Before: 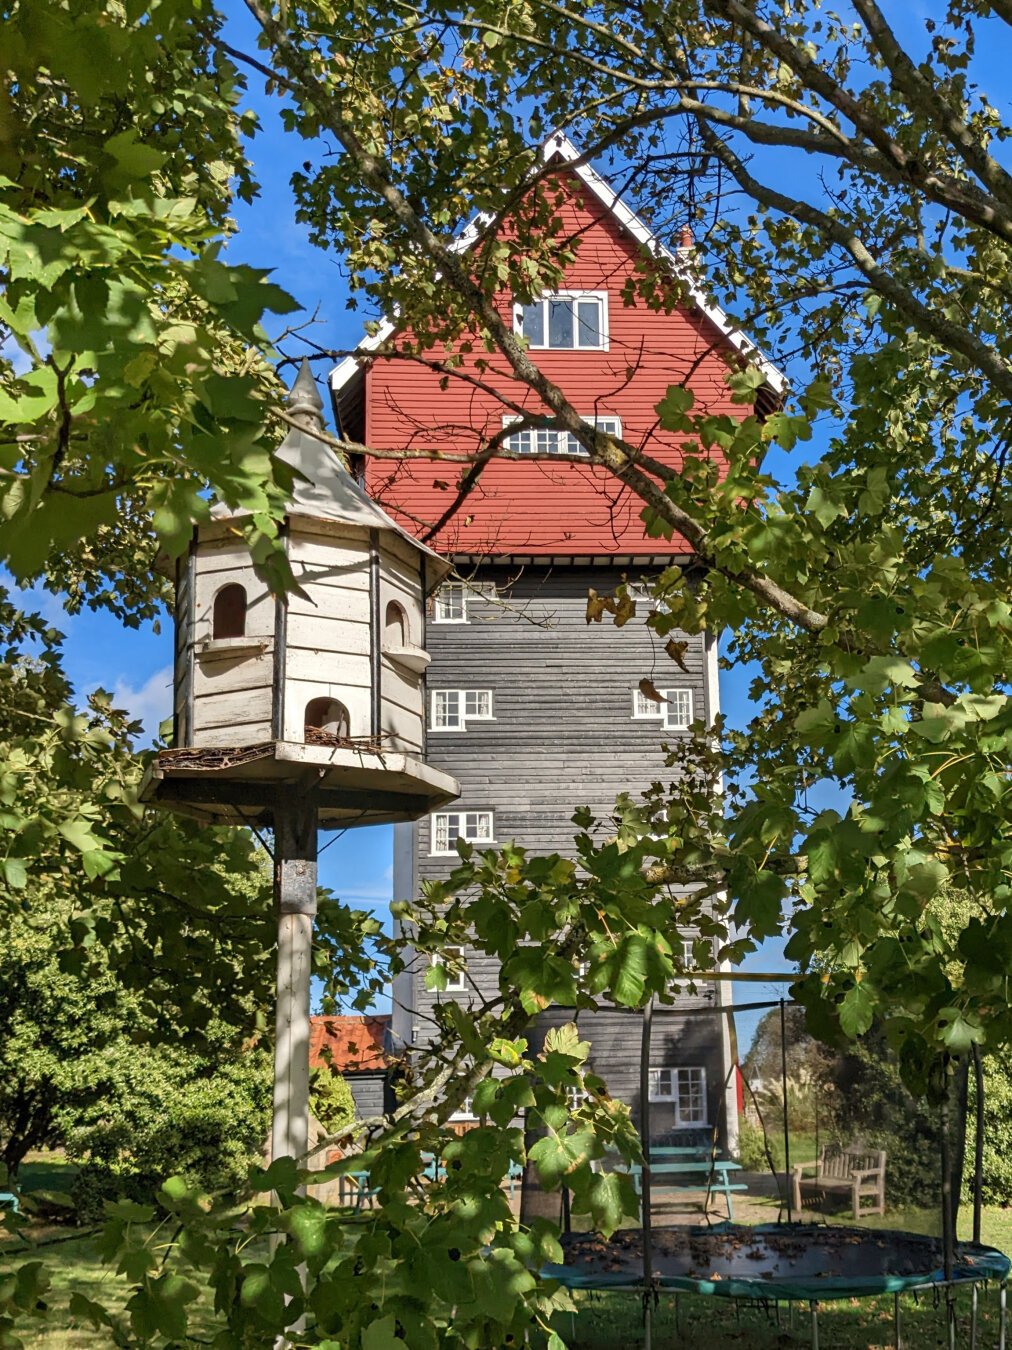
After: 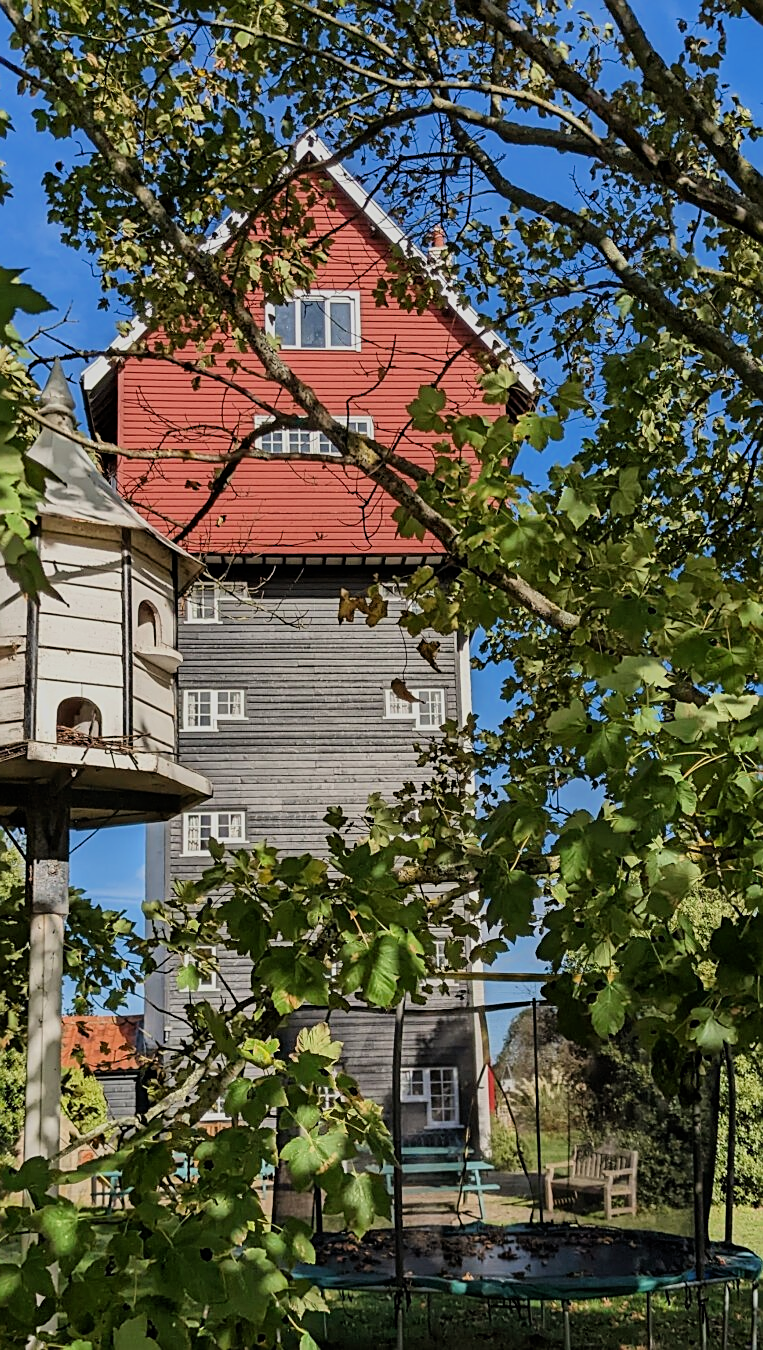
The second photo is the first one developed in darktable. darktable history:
tone equalizer: on, module defaults
sharpen: on, module defaults
crop and rotate: left 24.562%
filmic rgb: black relative exposure -7.65 EV, white relative exposure 4.56 EV, threshold 2.96 EV, hardness 3.61, color science v6 (2022), enable highlight reconstruction true
